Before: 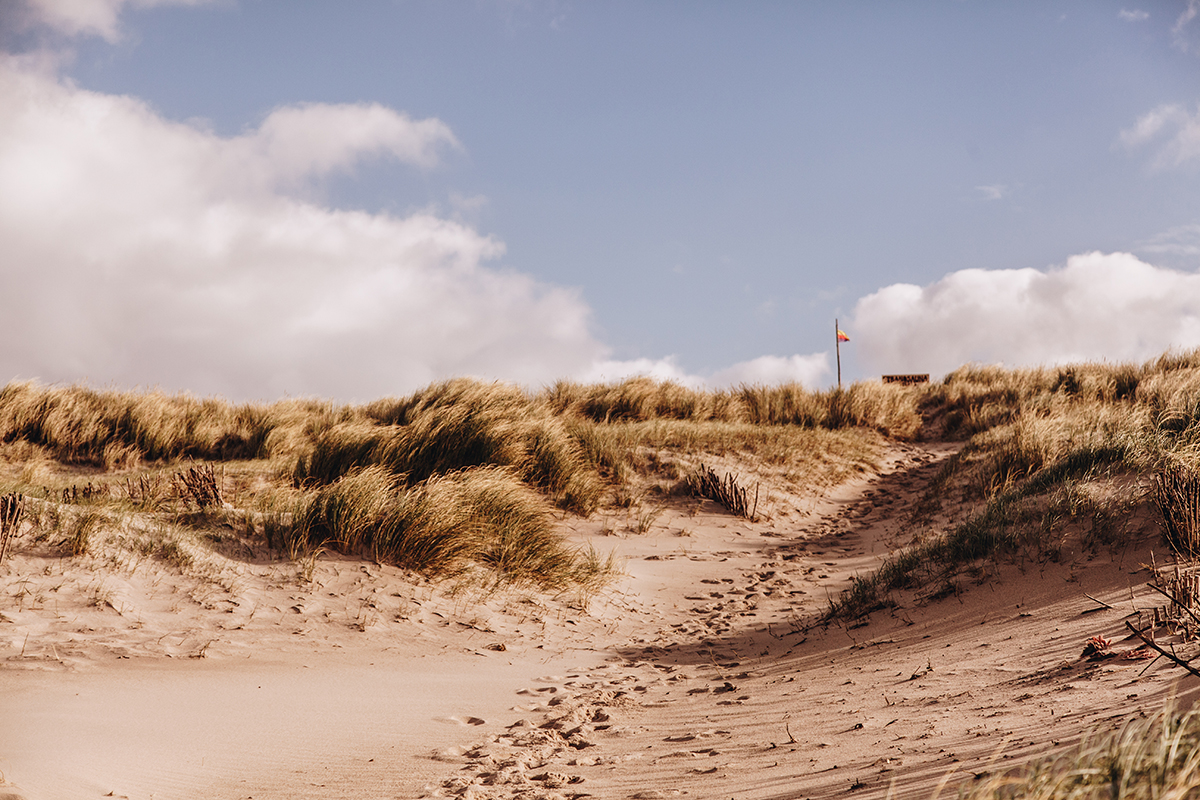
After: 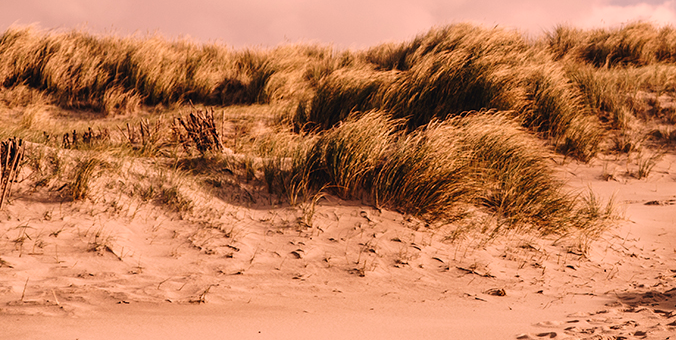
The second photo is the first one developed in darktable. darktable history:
color correction: highlights a* 21.16, highlights b* 19.61
crop: top 44.483%, right 43.593%, bottom 12.892%
